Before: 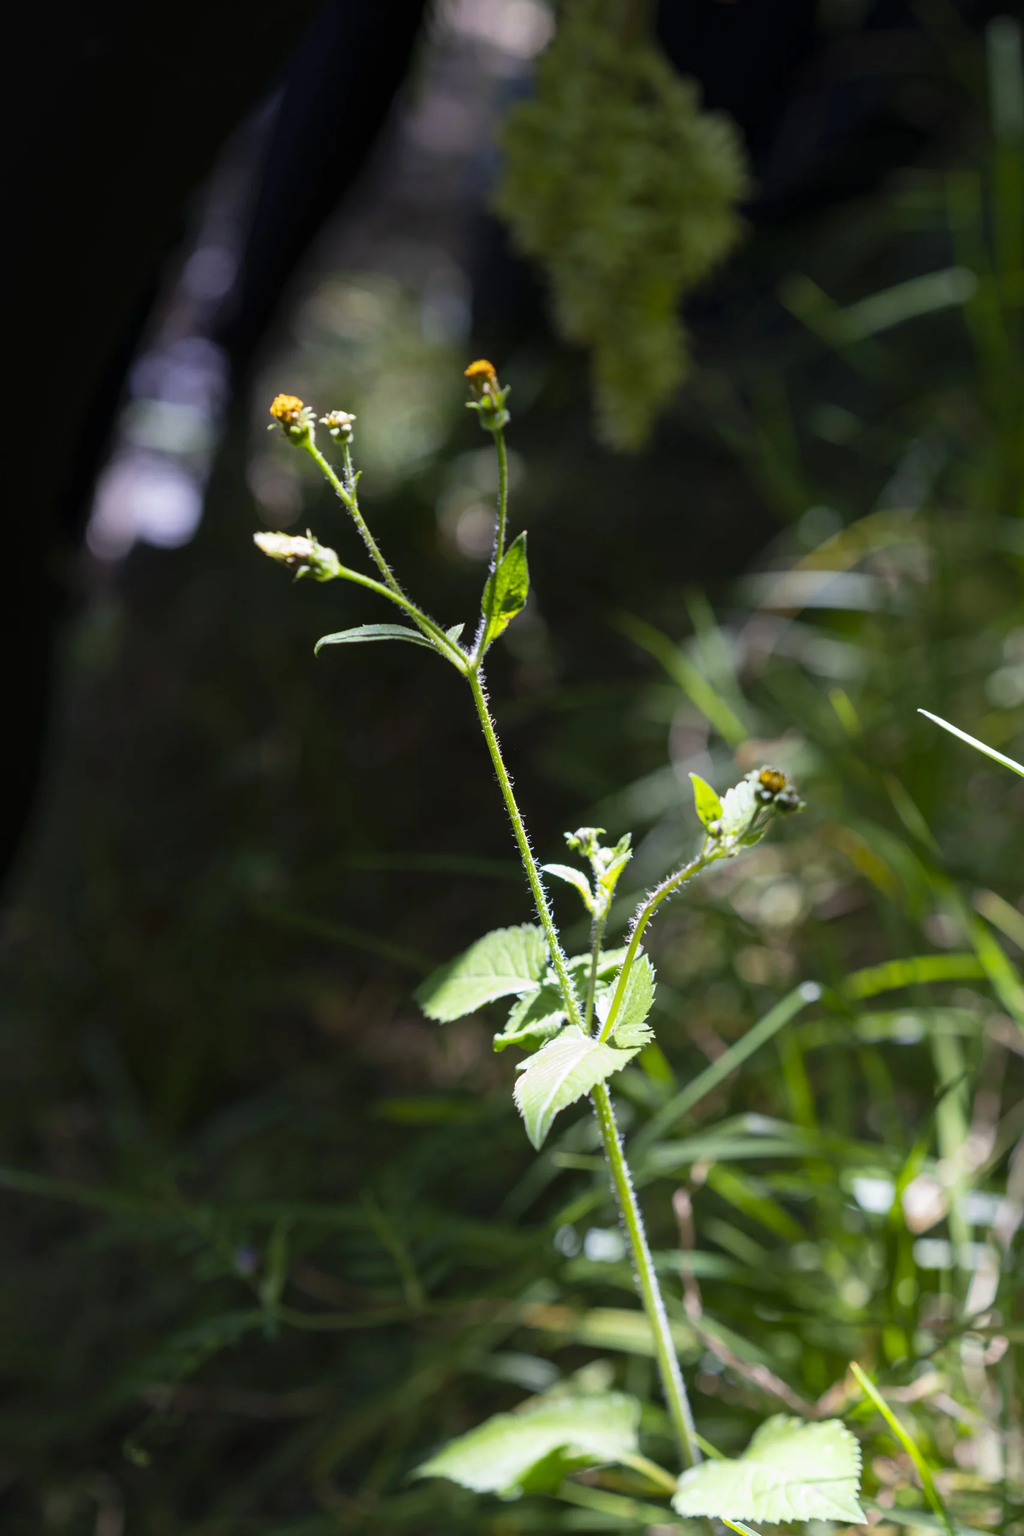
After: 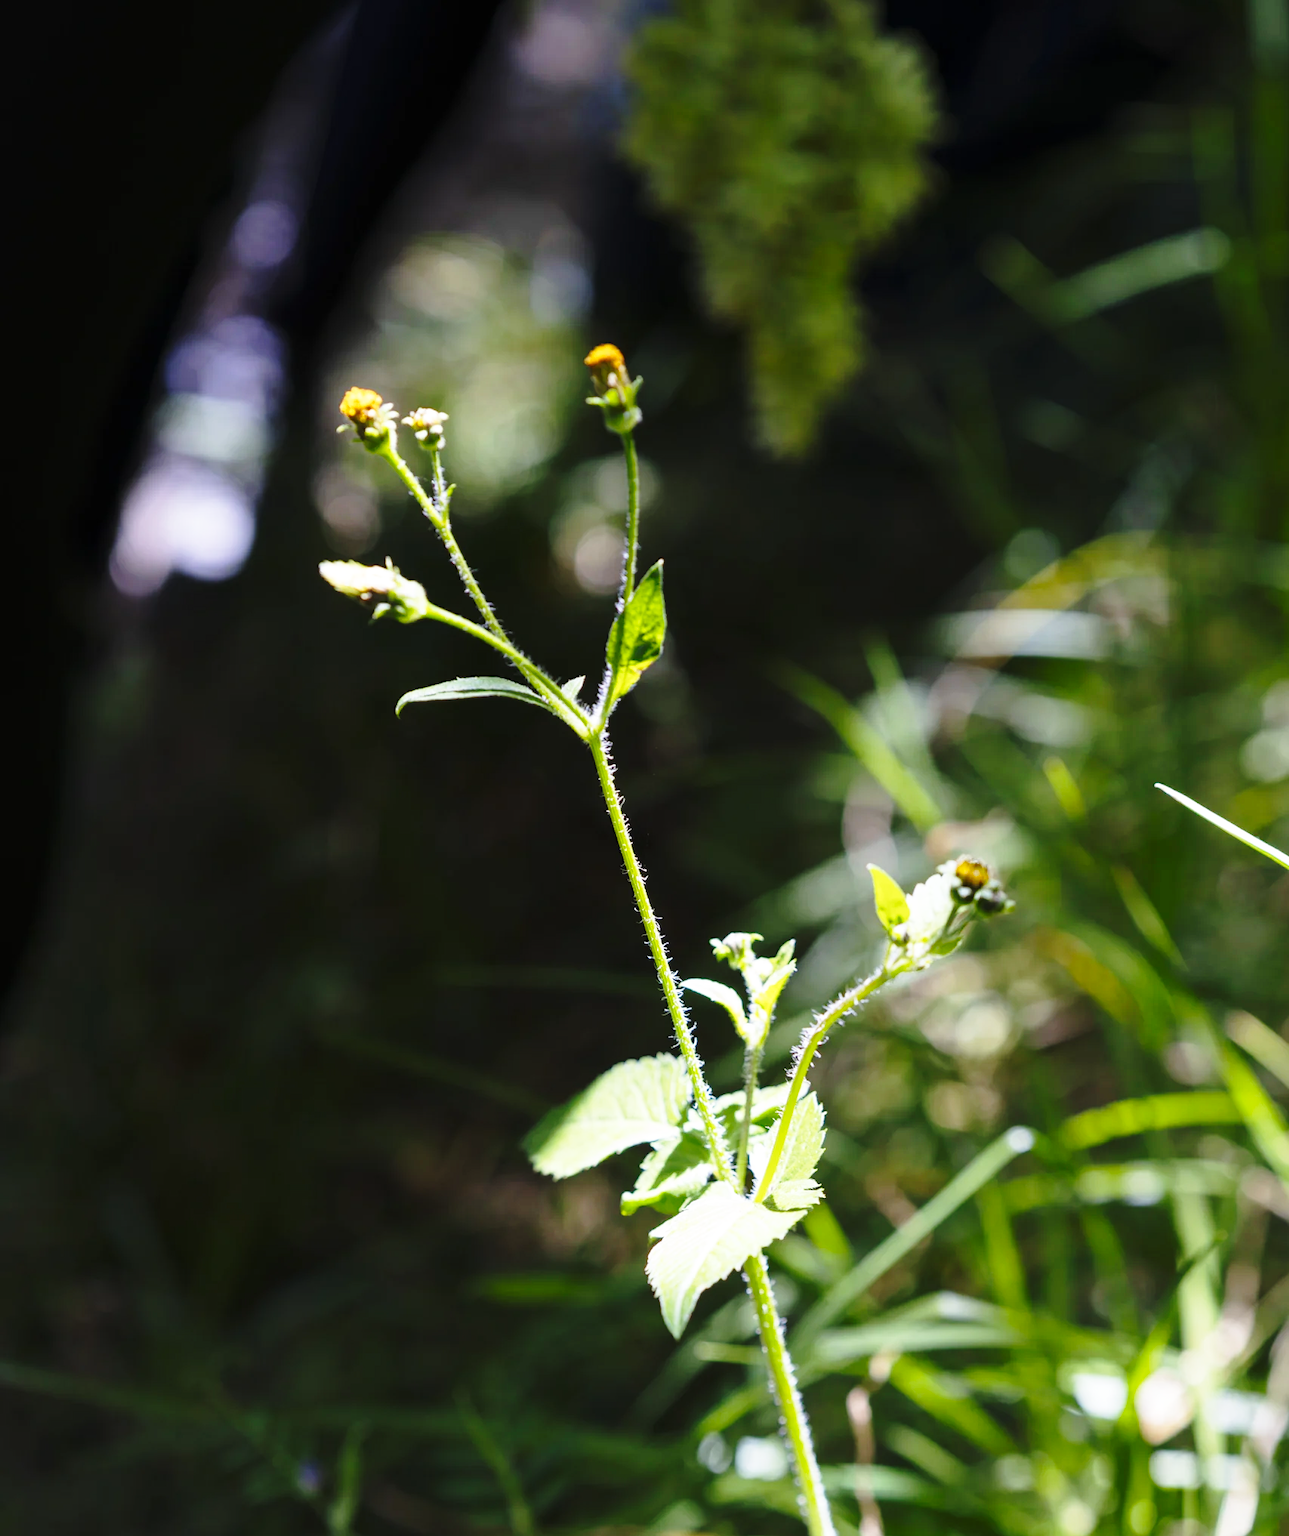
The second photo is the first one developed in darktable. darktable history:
crop and rotate: top 5.654%, bottom 14.877%
base curve: curves: ch0 [(0, 0) (0.036, 0.037) (0.121, 0.228) (0.46, 0.76) (0.859, 0.983) (1, 1)], exposure shift 0.01, preserve colors none
color balance rgb: perceptual saturation grading › global saturation 0.26%
